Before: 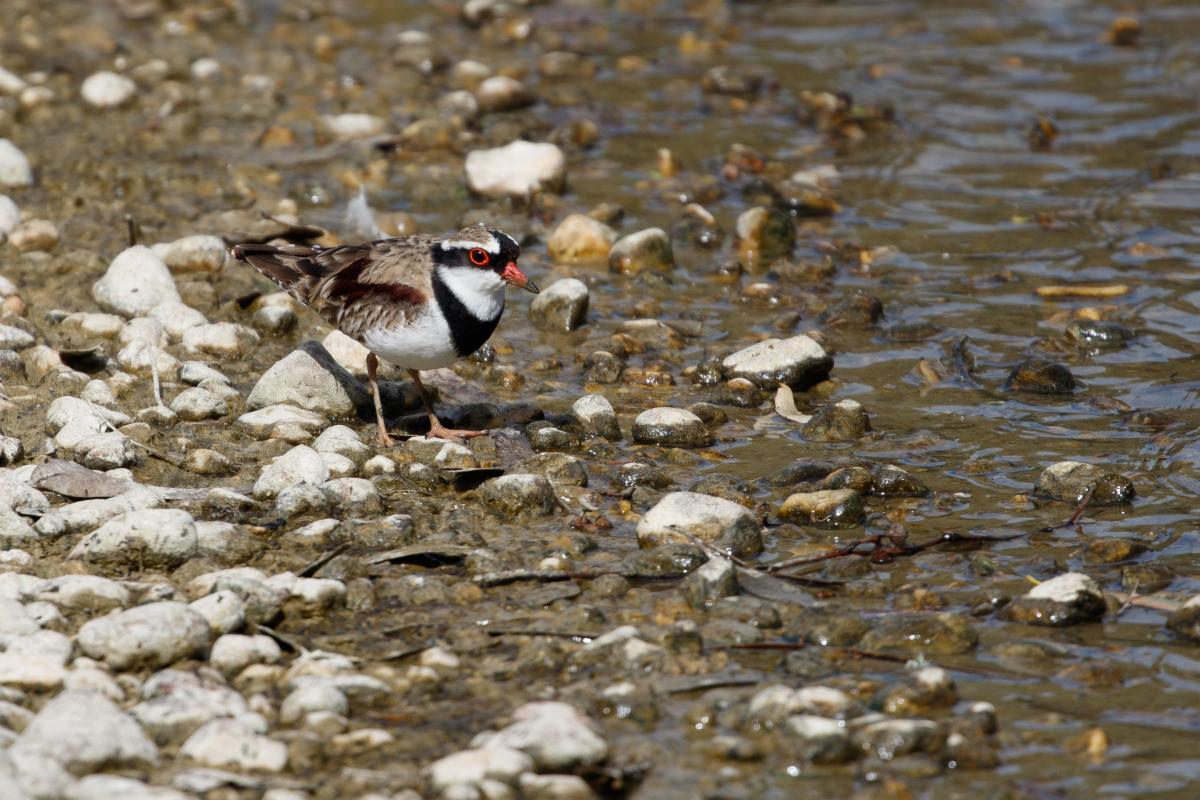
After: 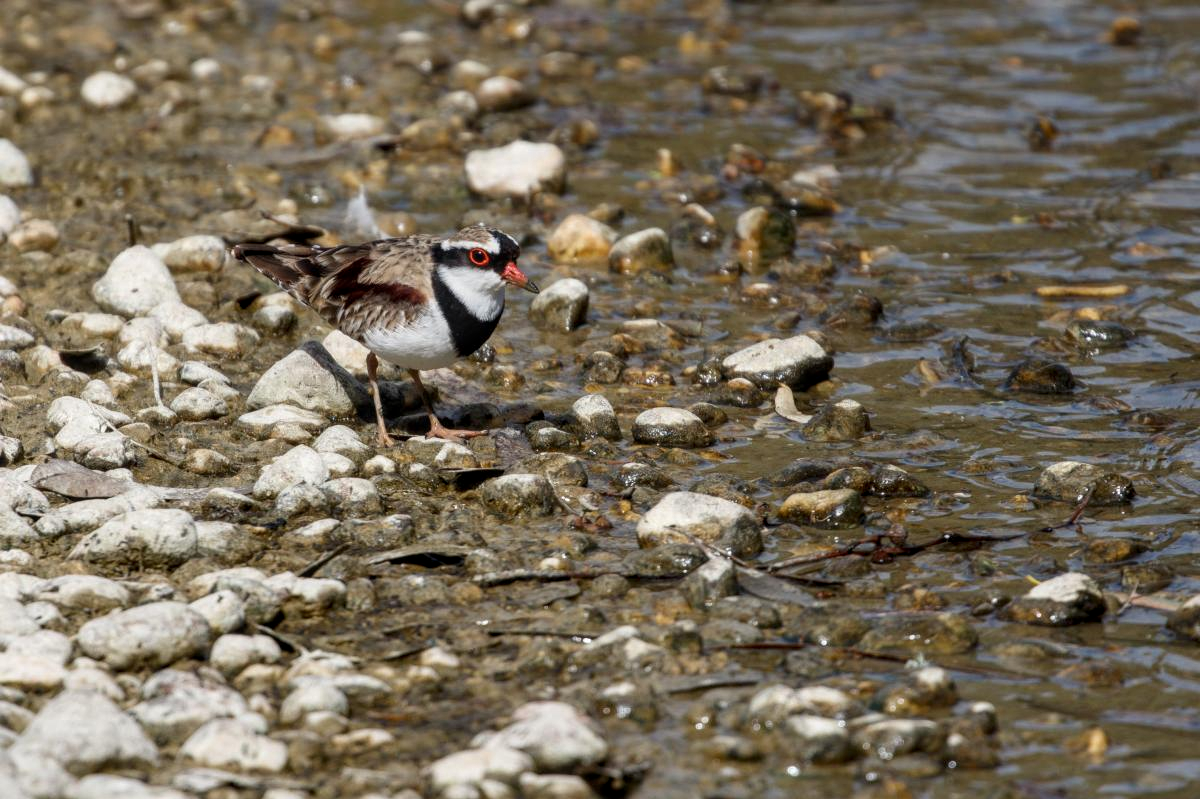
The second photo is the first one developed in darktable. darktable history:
local contrast: on, module defaults
crop: bottom 0.072%
